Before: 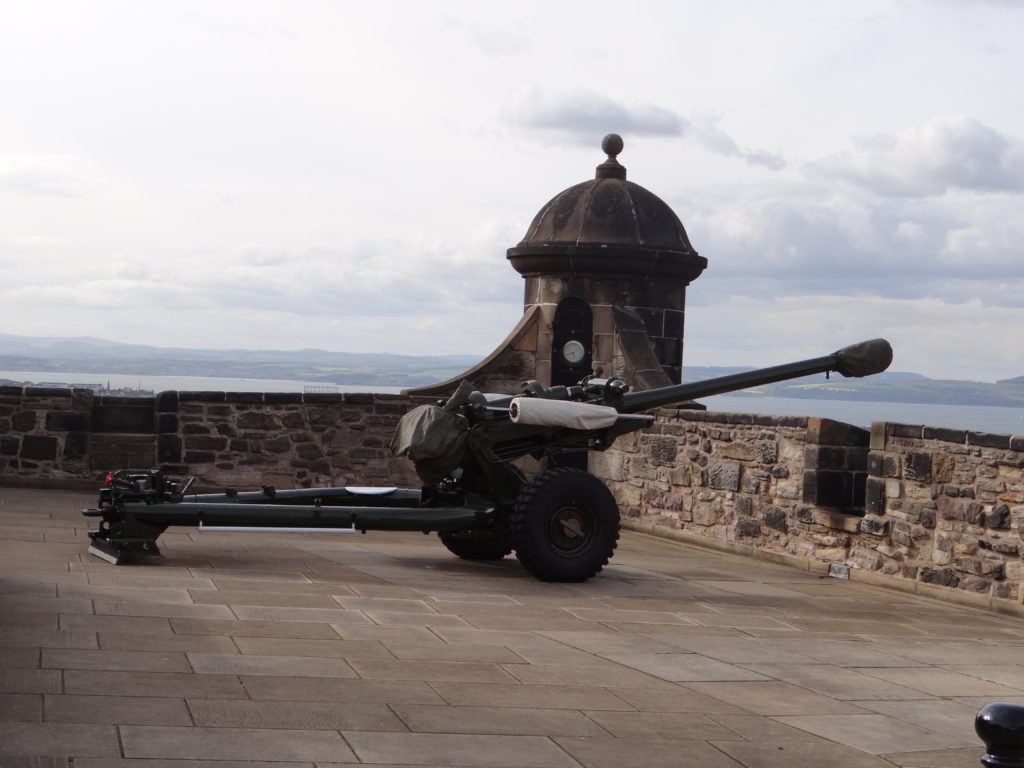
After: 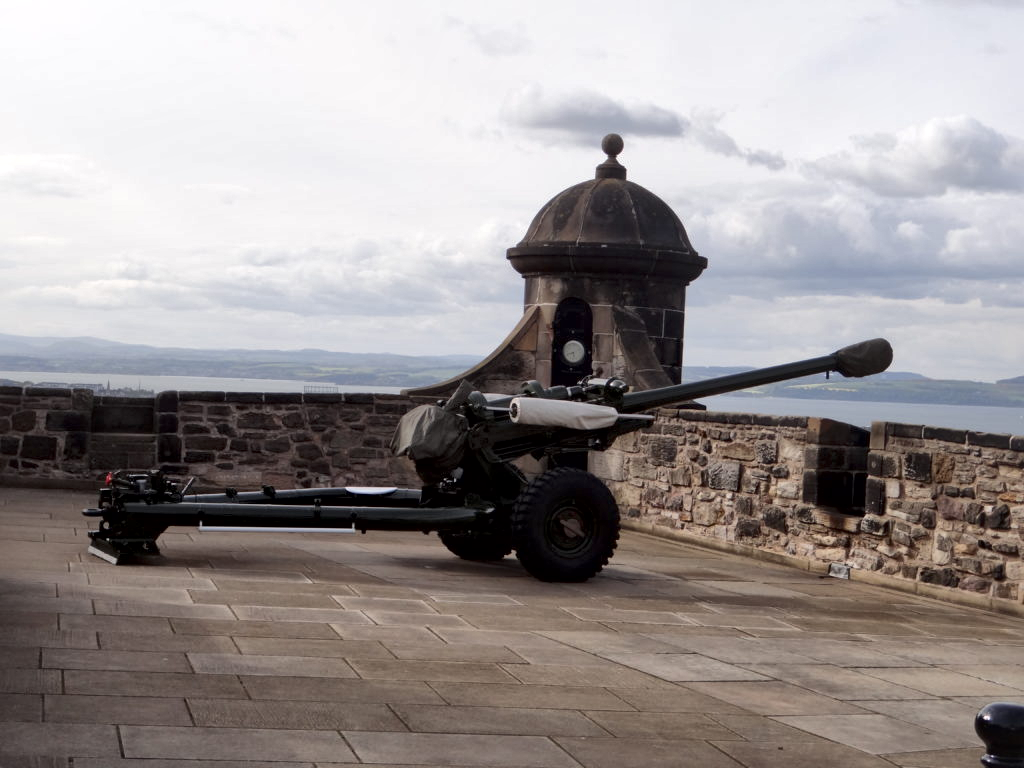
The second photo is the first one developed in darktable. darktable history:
local contrast: mode bilateral grid, contrast 20, coarseness 50, detail 179%, midtone range 0.2
